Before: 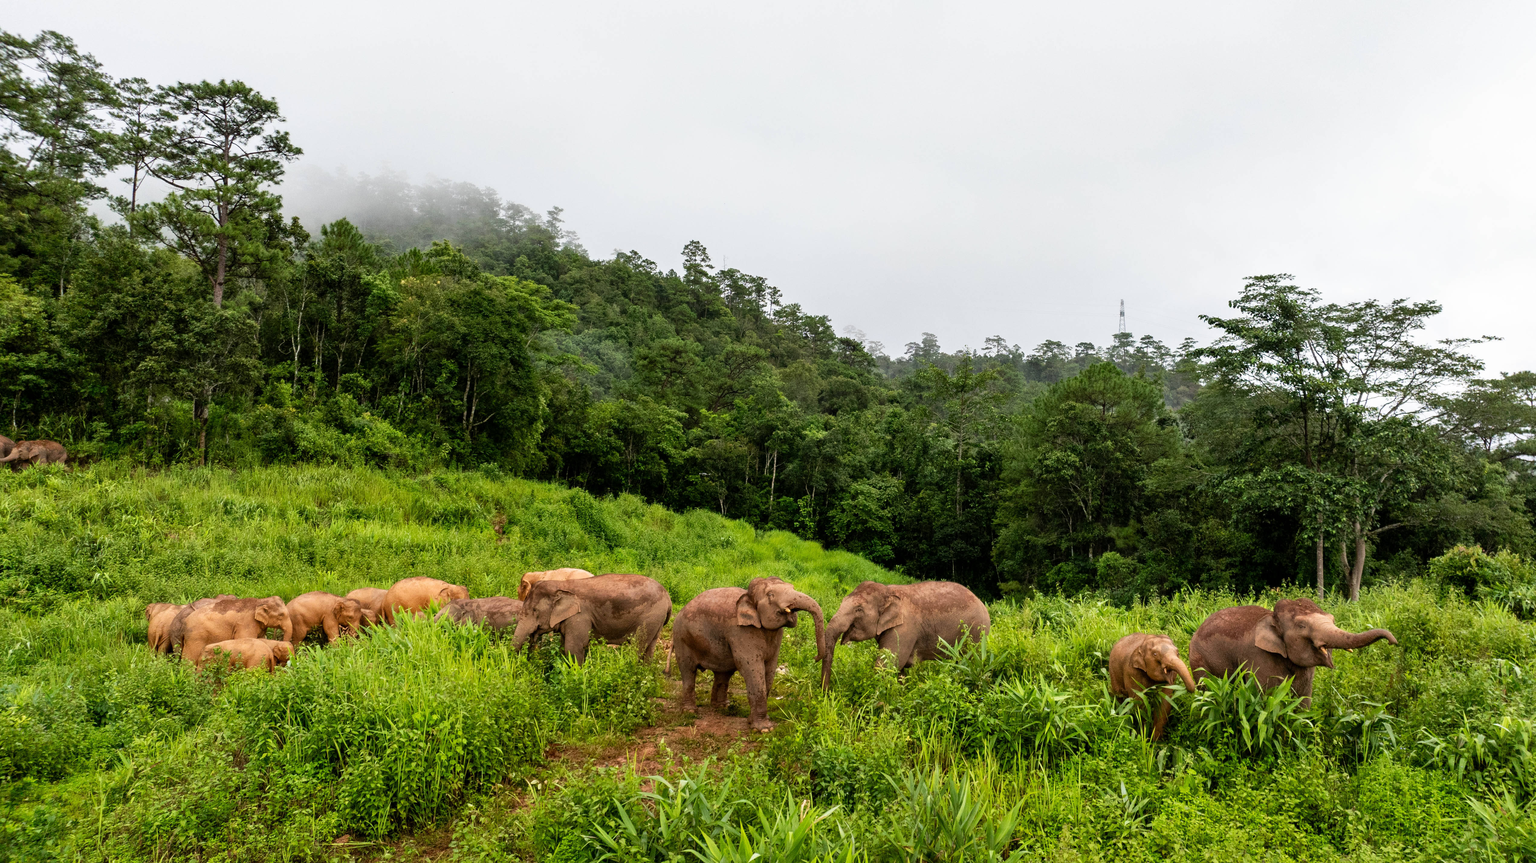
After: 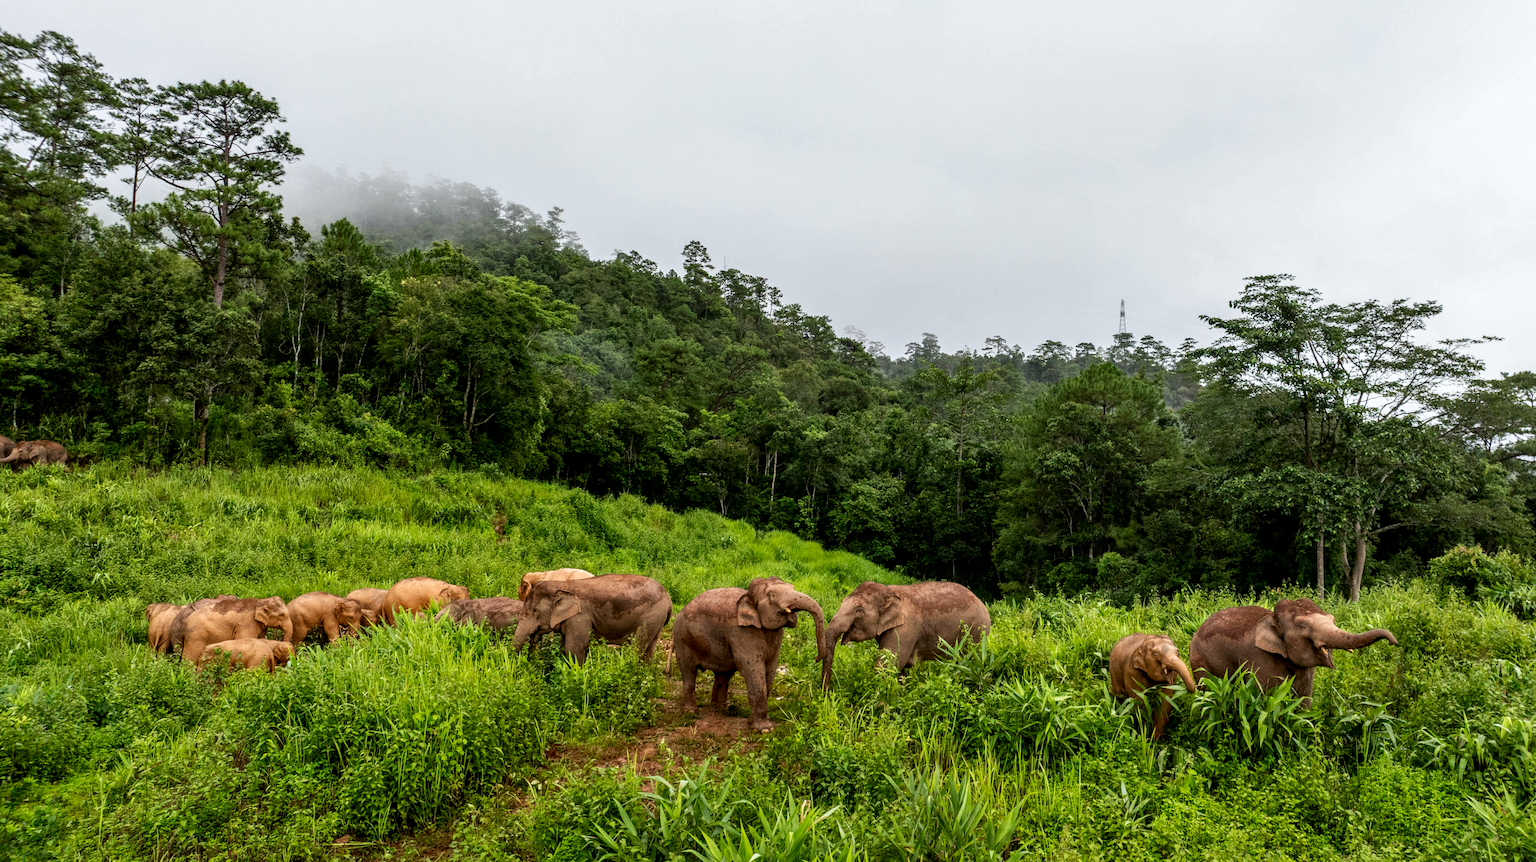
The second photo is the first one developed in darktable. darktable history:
local contrast: on, module defaults
contrast brightness saturation: brightness -0.09
white balance: red 0.986, blue 1.01
